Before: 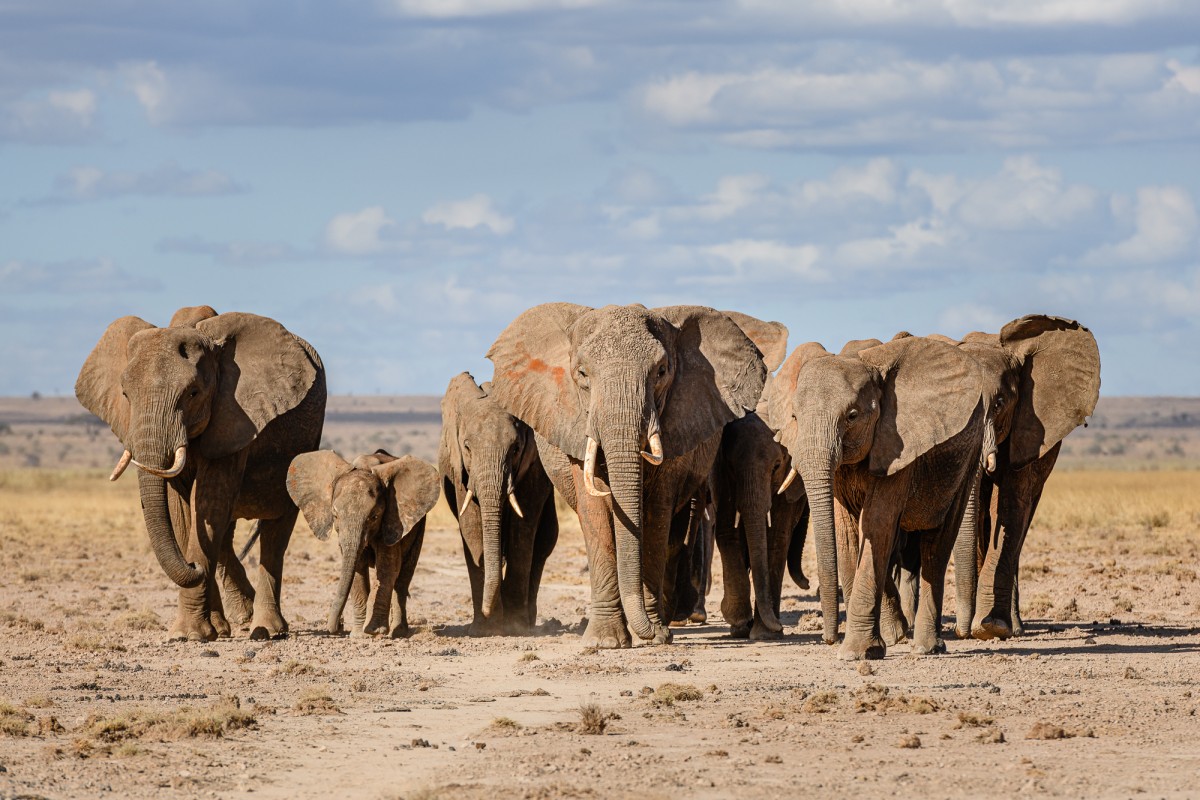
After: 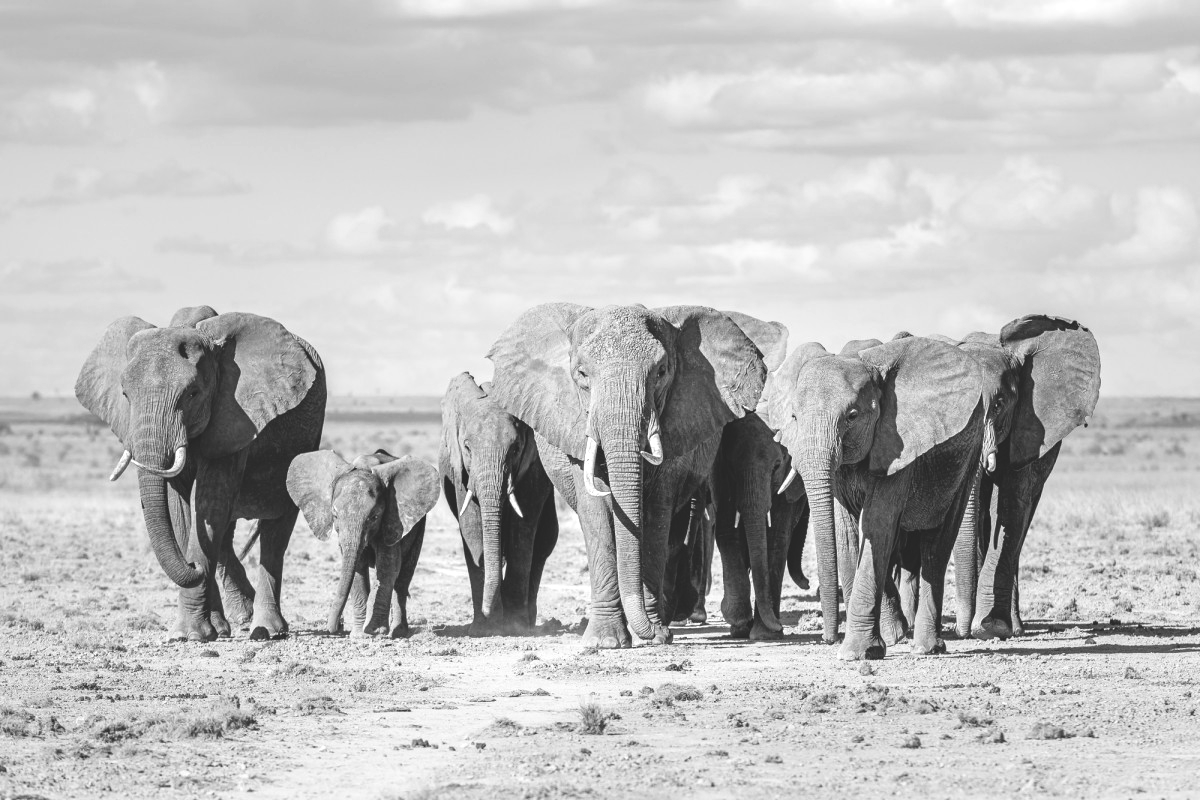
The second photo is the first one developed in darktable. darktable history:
color calibration: illuminant as shot in camera, x 0.358, y 0.373, temperature 4628.91 K
colorize: saturation 60%, source mix 100%
contrast brightness saturation: contrast 0.09, saturation 0.28
monochrome: on, module defaults
